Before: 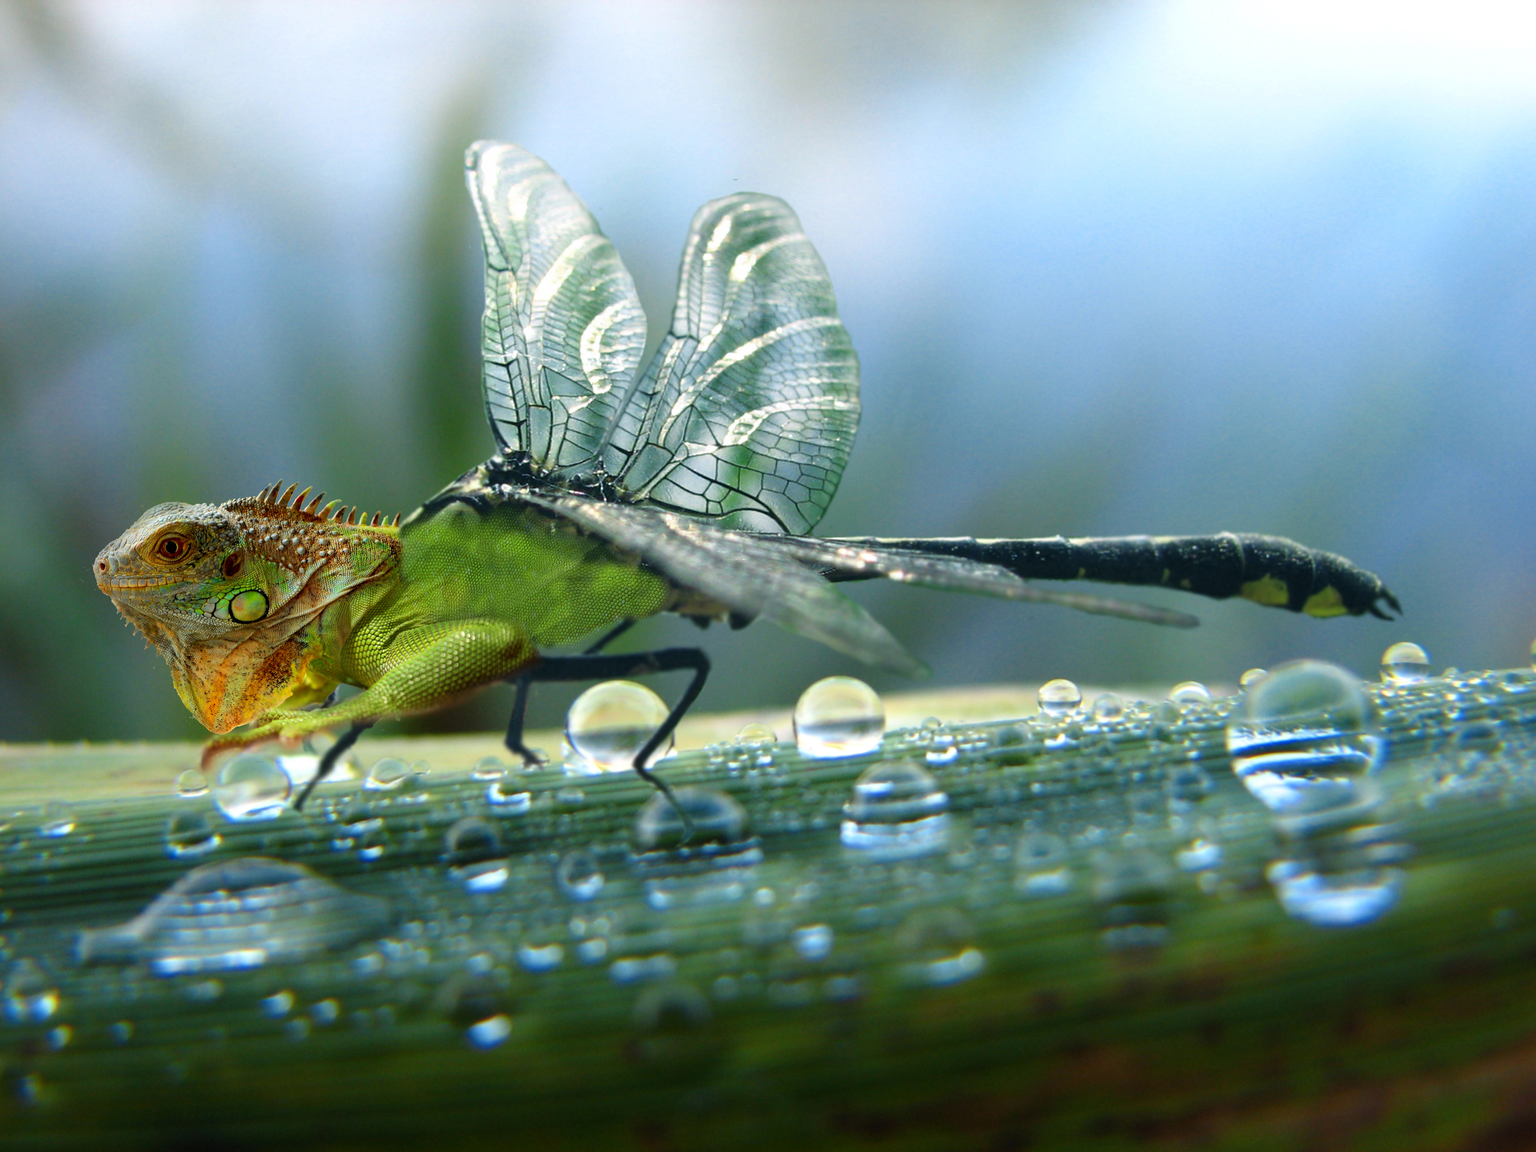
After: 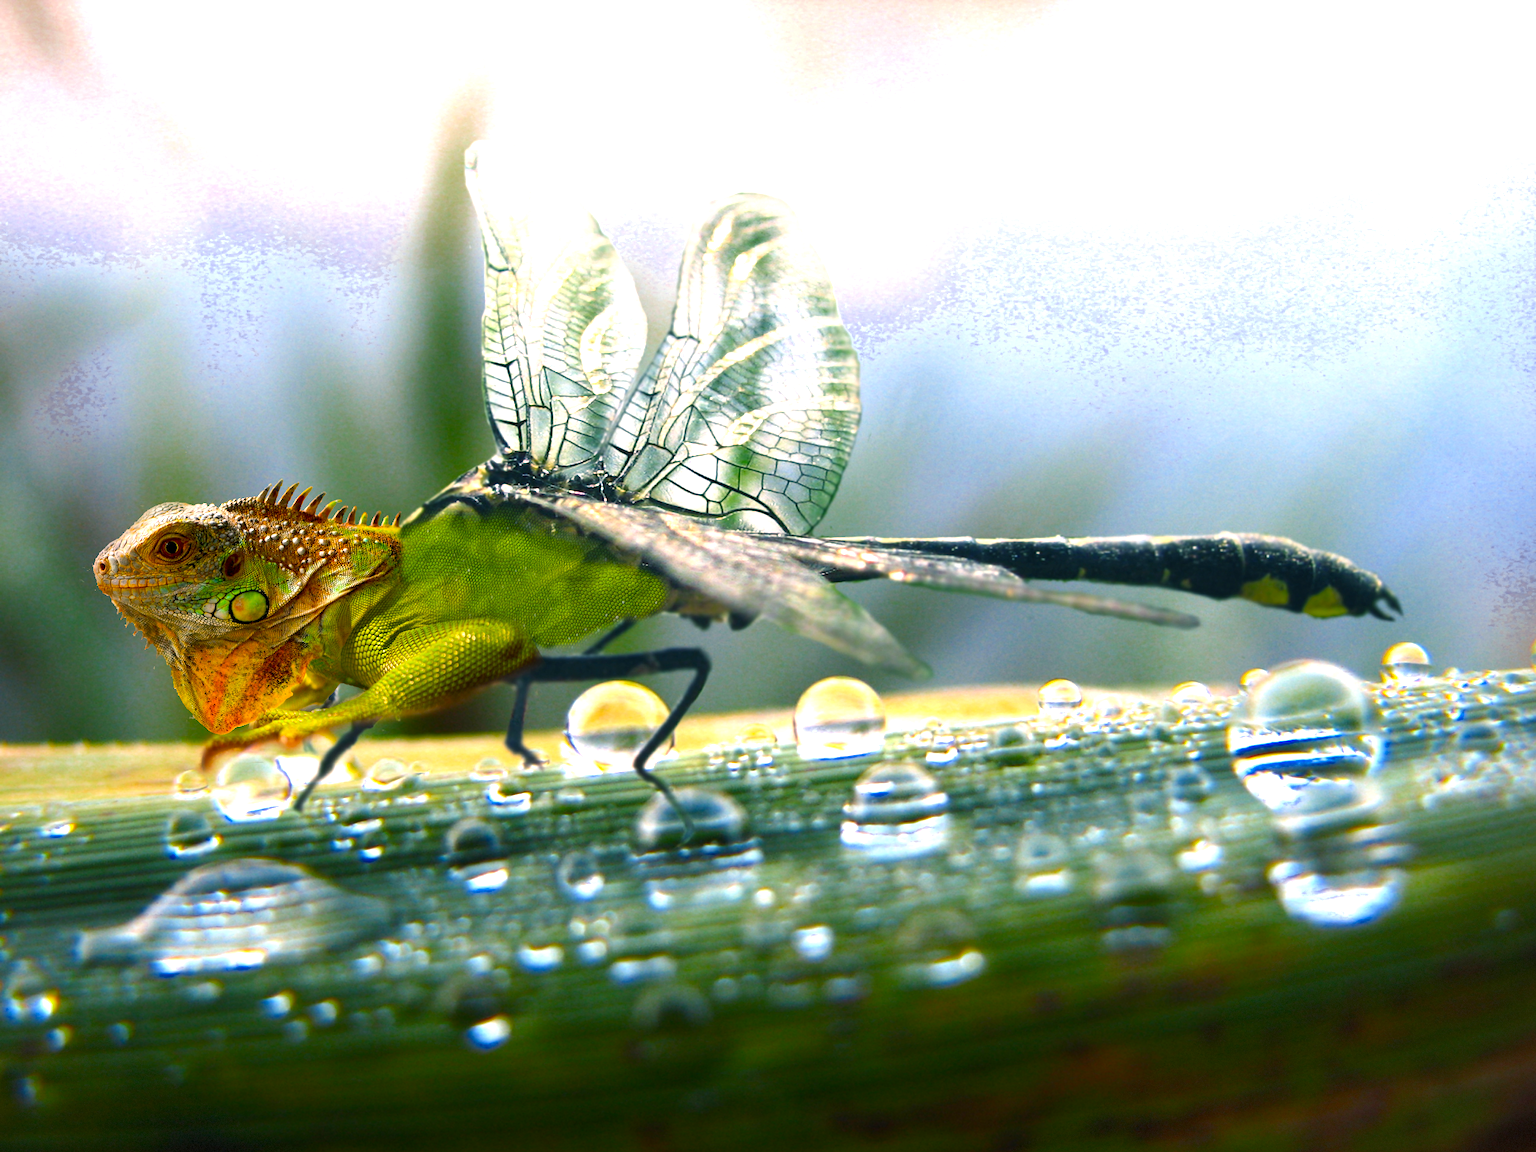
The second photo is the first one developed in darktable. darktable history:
color balance rgb: highlights gain › chroma 4.501%, highlights gain › hue 34.4°, perceptual saturation grading › global saturation 25.201%, perceptual brilliance grading › global brilliance 21.523%, perceptual brilliance grading › shadows -34.678%
vignetting: fall-off start 100.36%, fall-off radius 71.74%, center (-0.148, 0.01), width/height ratio 1.171, dithering 8-bit output
exposure: exposure 0.605 EV, compensate exposure bias true, compensate highlight preservation false
color zones: curves: ch0 [(0.27, 0.396) (0.563, 0.504) (0.75, 0.5) (0.787, 0.307)]
